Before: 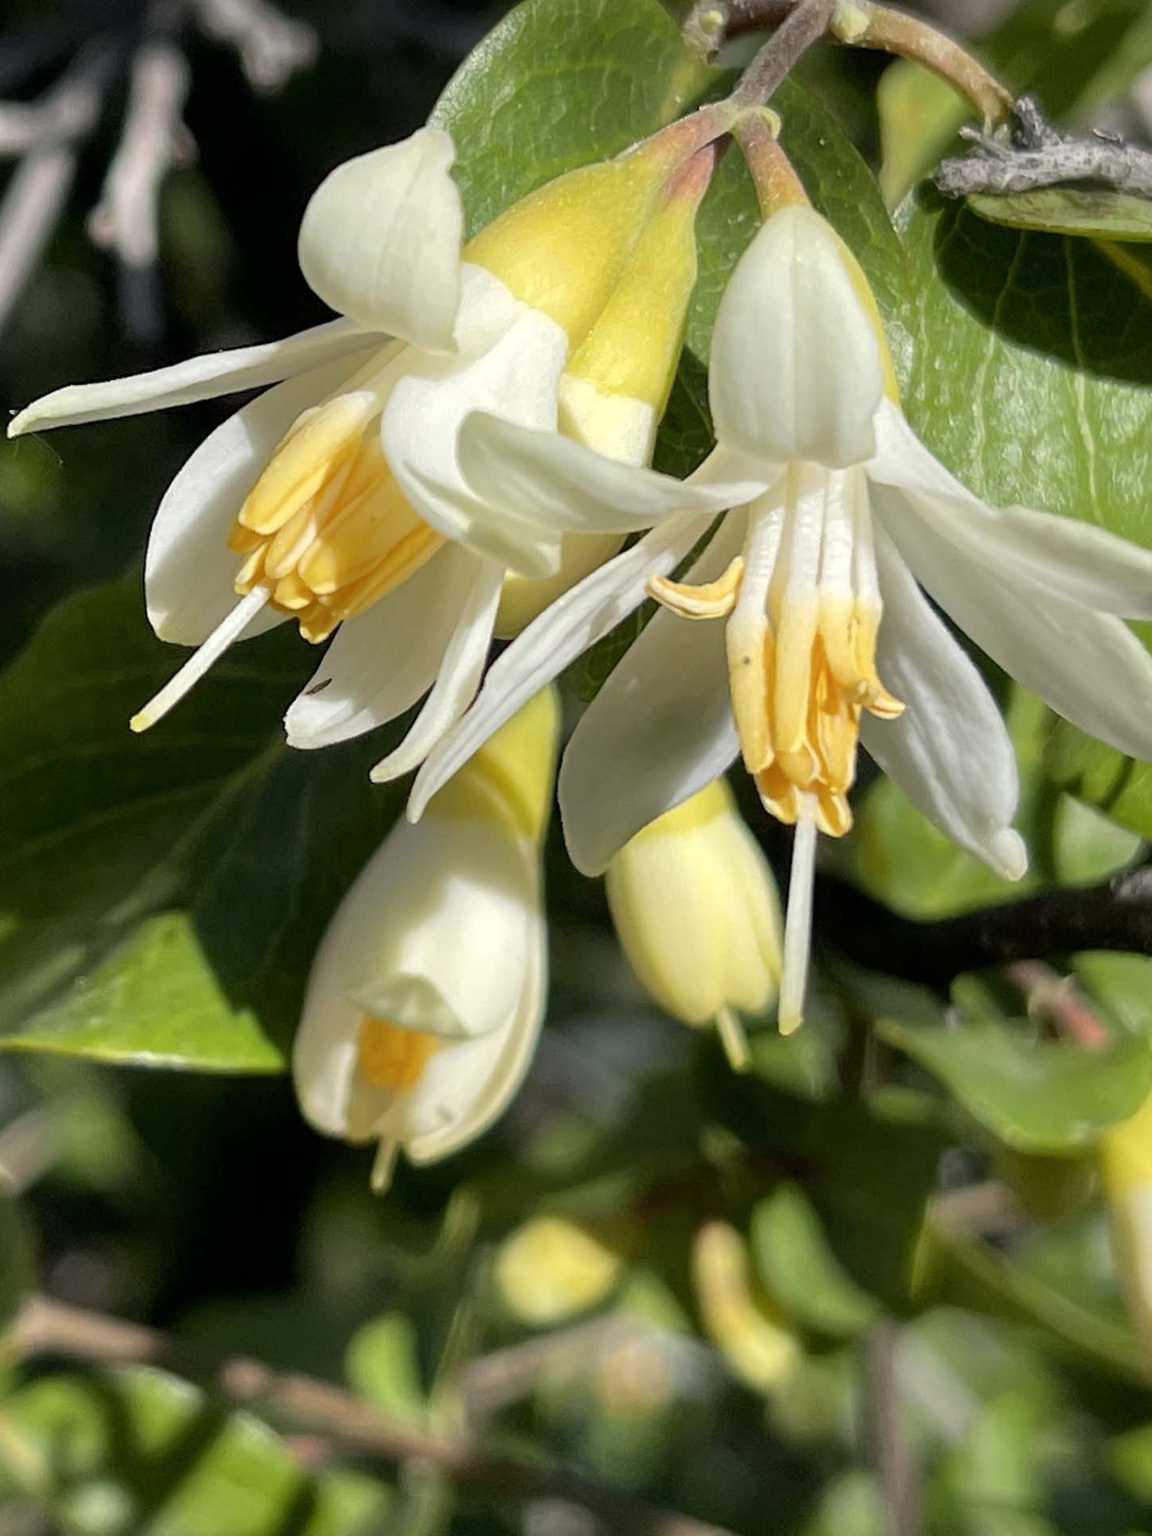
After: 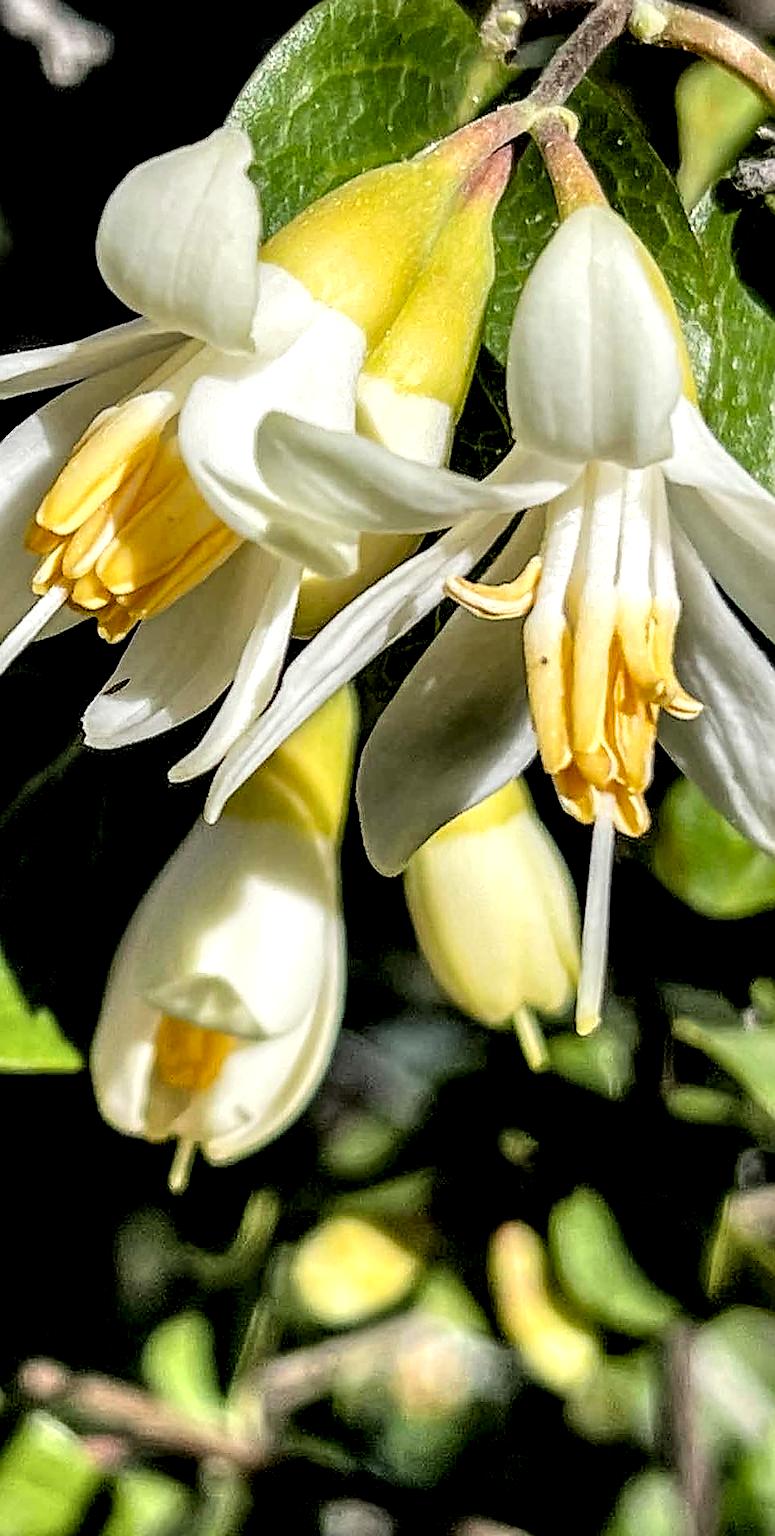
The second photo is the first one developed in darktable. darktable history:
local contrast: detail 205%
sharpen: radius 1.377, amount 1.245, threshold 0.618
crop and rotate: left 17.574%, right 15.111%
exposure: black level correction 0.007, exposure 0.157 EV, compensate highlight preservation false
shadows and highlights: shadows 25.7, highlights -25.23
filmic rgb: black relative exposure -5.11 EV, white relative exposure 3.52 EV, threshold 5.99 EV, hardness 3.17, contrast 1.299, highlights saturation mix -49.68%, enable highlight reconstruction true
